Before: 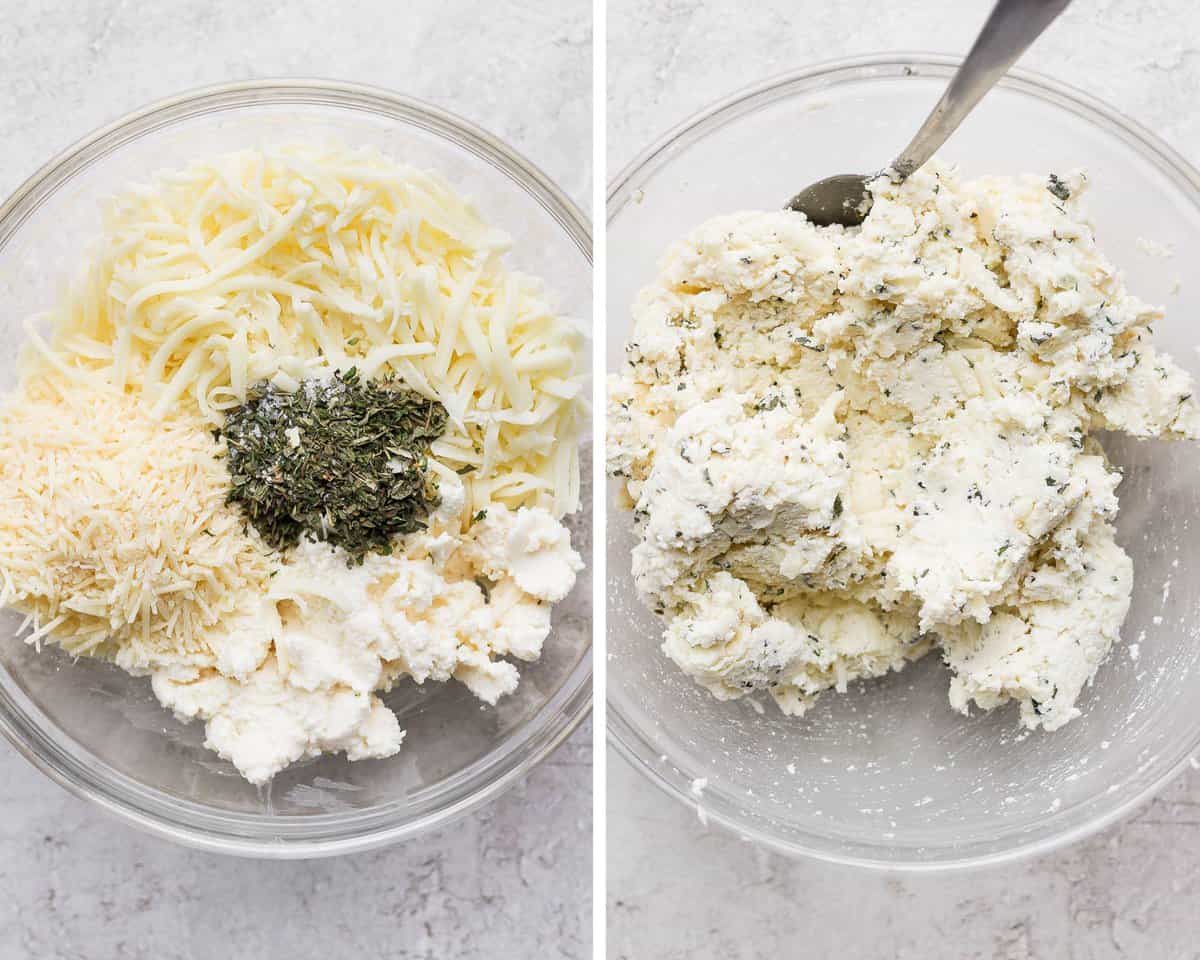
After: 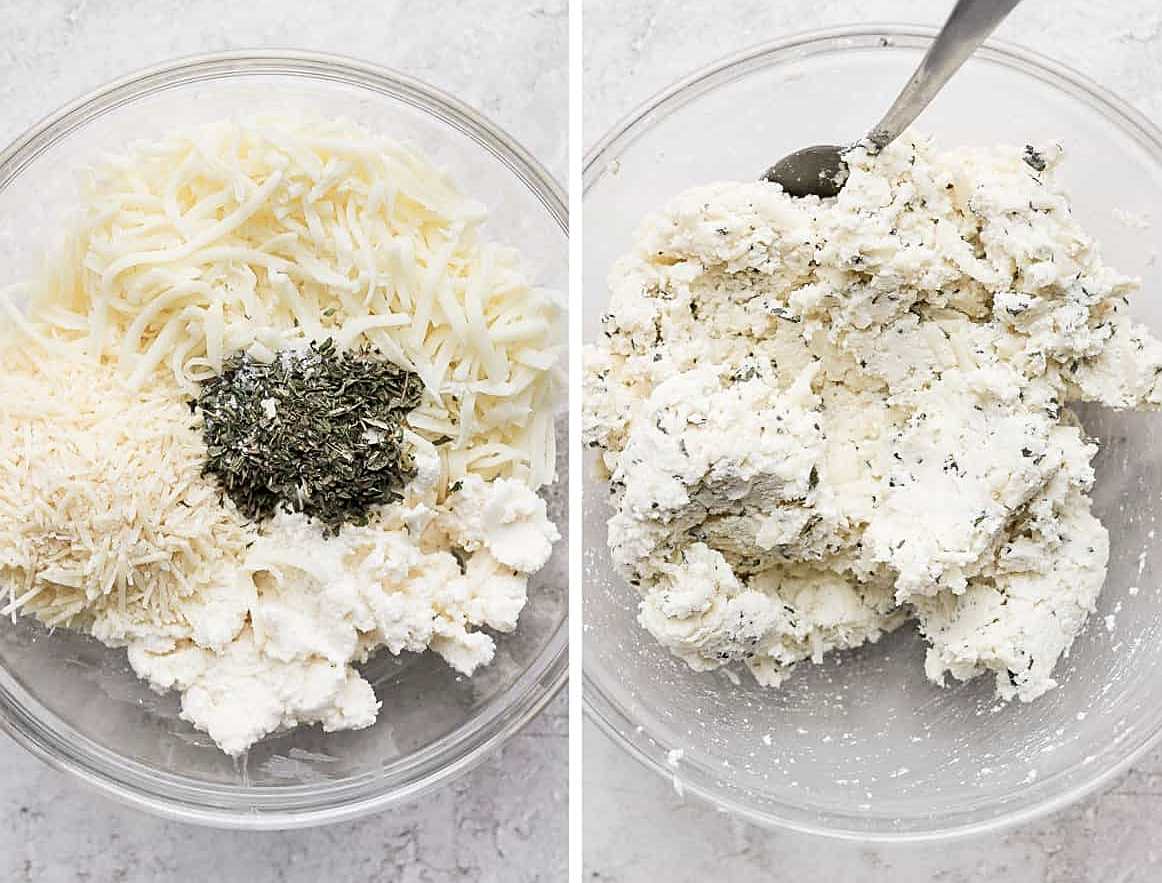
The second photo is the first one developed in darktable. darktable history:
sharpen: on, module defaults
crop: left 2.066%, top 3.049%, right 1.059%, bottom 4.904%
contrast brightness saturation: contrast 0.096, saturation -0.302
tone equalizer: edges refinement/feathering 500, mask exposure compensation -1.57 EV, preserve details no
